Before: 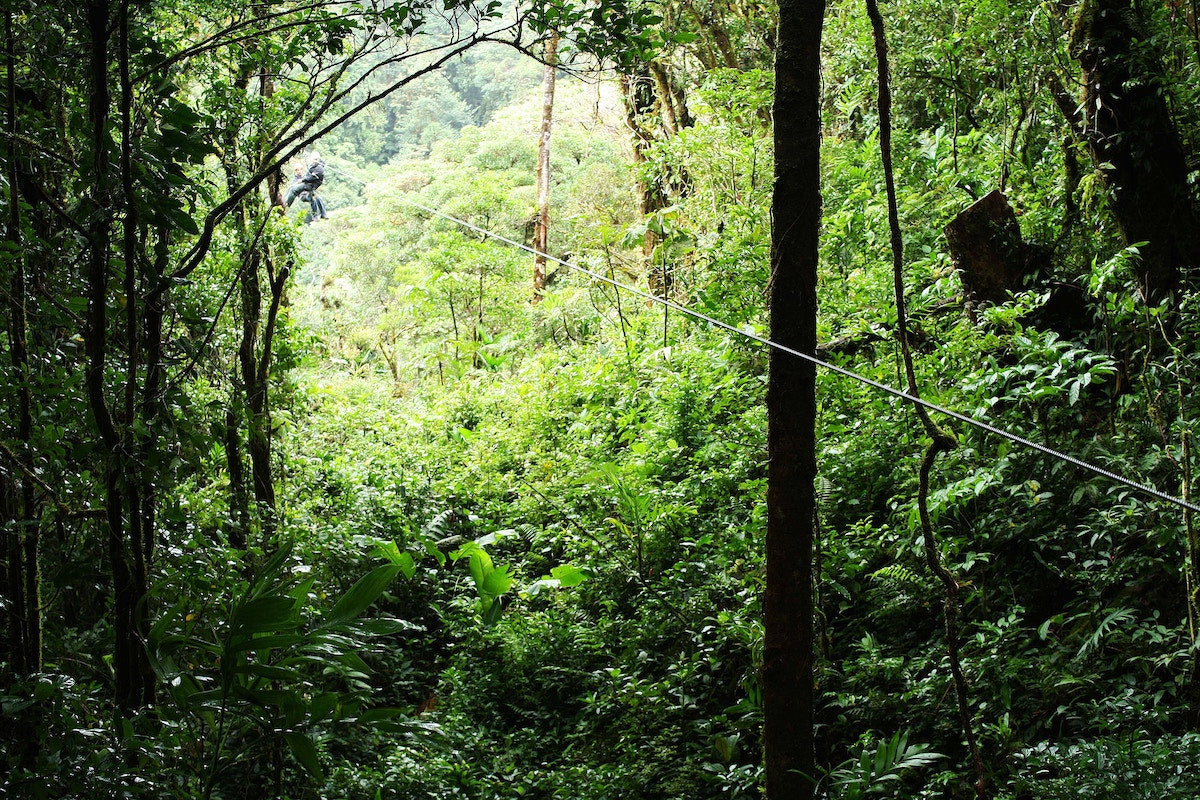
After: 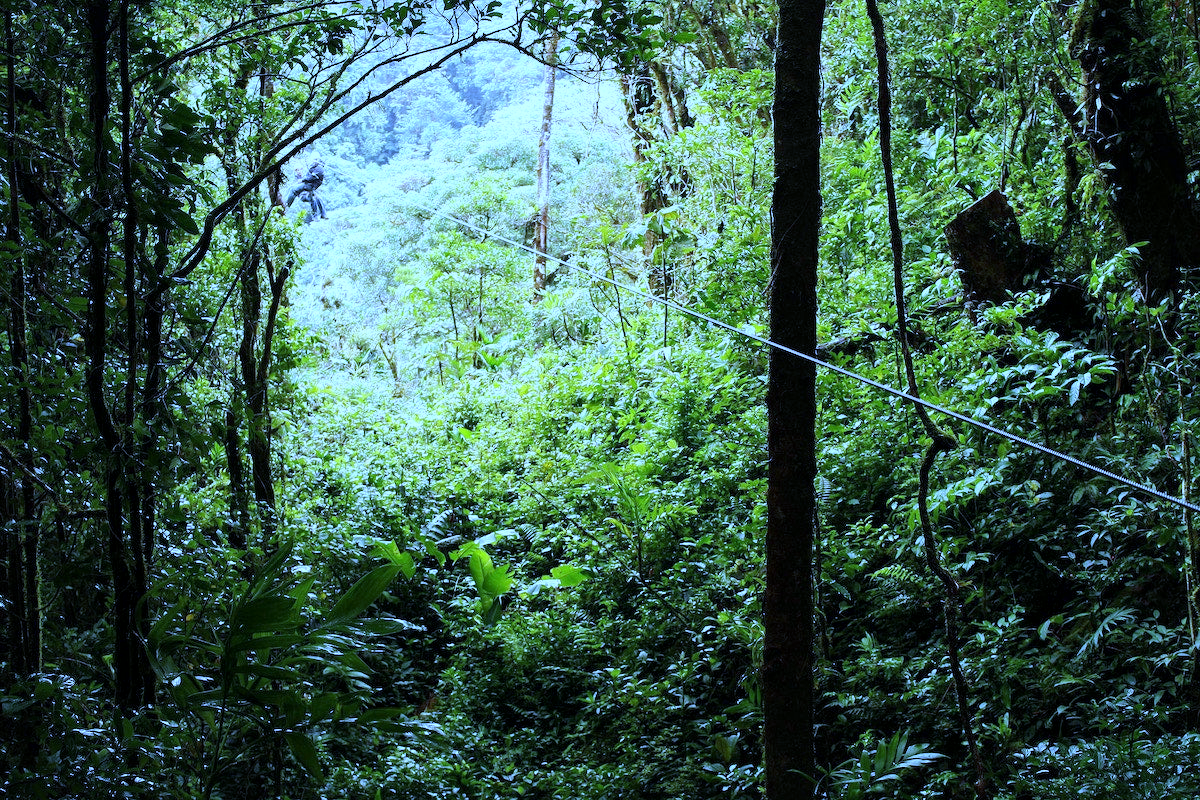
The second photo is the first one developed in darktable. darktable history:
local contrast: mode bilateral grid, contrast 20, coarseness 50, detail 120%, midtone range 0.2
white balance: red 0.766, blue 1.537
